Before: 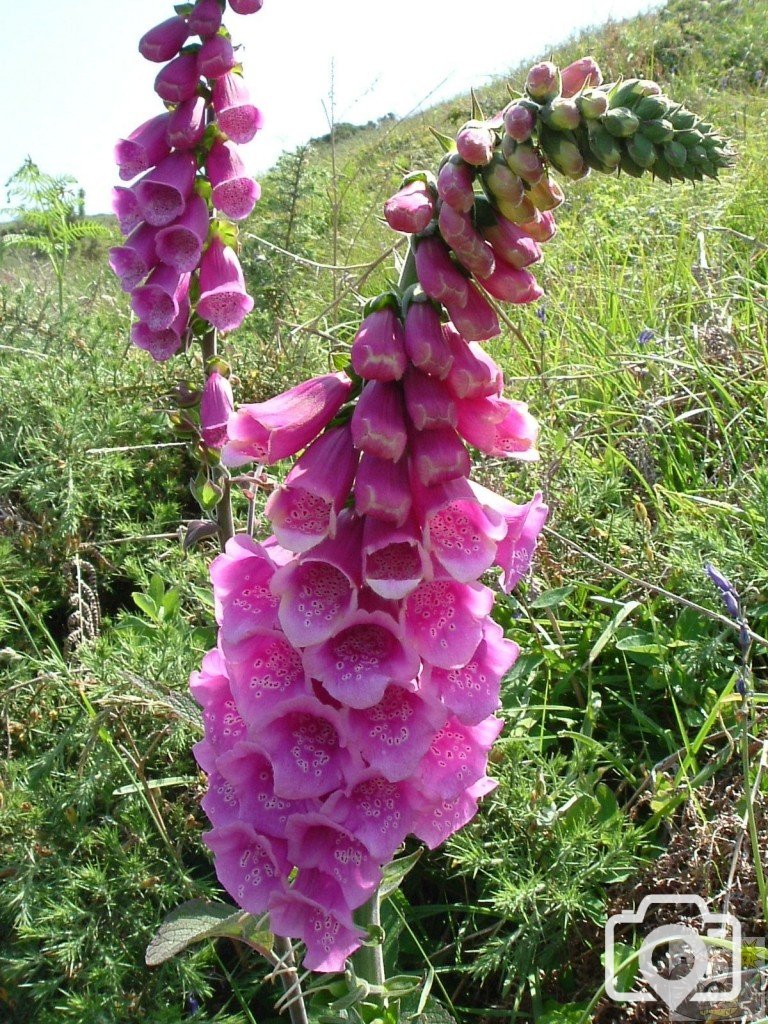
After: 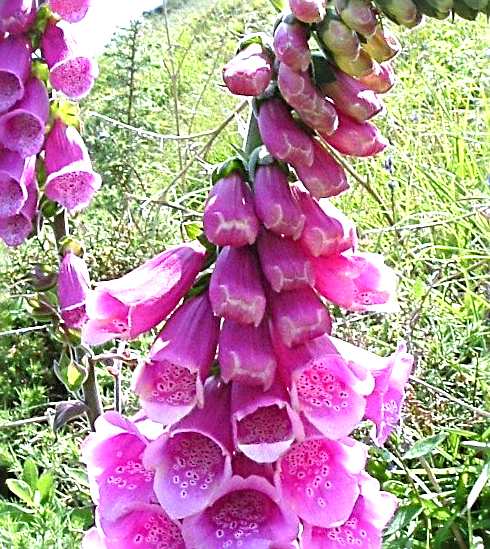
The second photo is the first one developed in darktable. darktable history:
rotate and perspective: rotation -5.2°, automatic cropping off
white balance: red 0.967, blue 1.119, emerald 0.756
exposure: exposure 1 EV, compensate highlight preservation false
sharpen: radius 3.025, amount 0.757
crop: left 20.932%, top 15.471%, right 21.848%, bottom 34.081%
